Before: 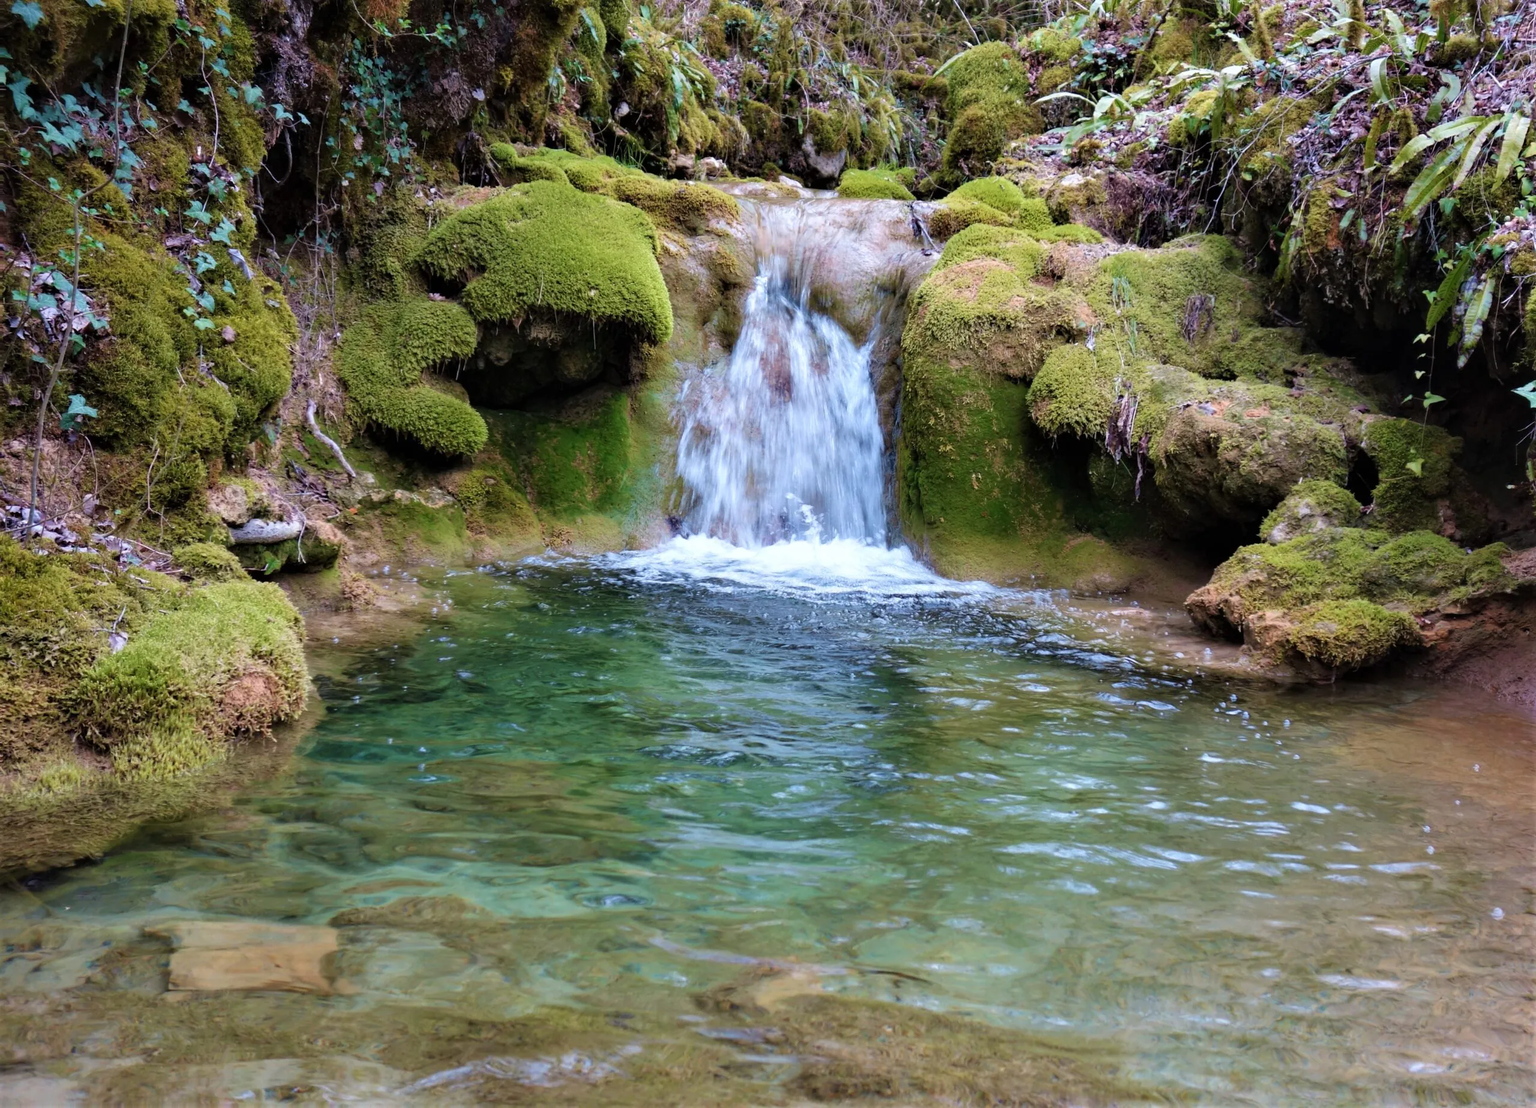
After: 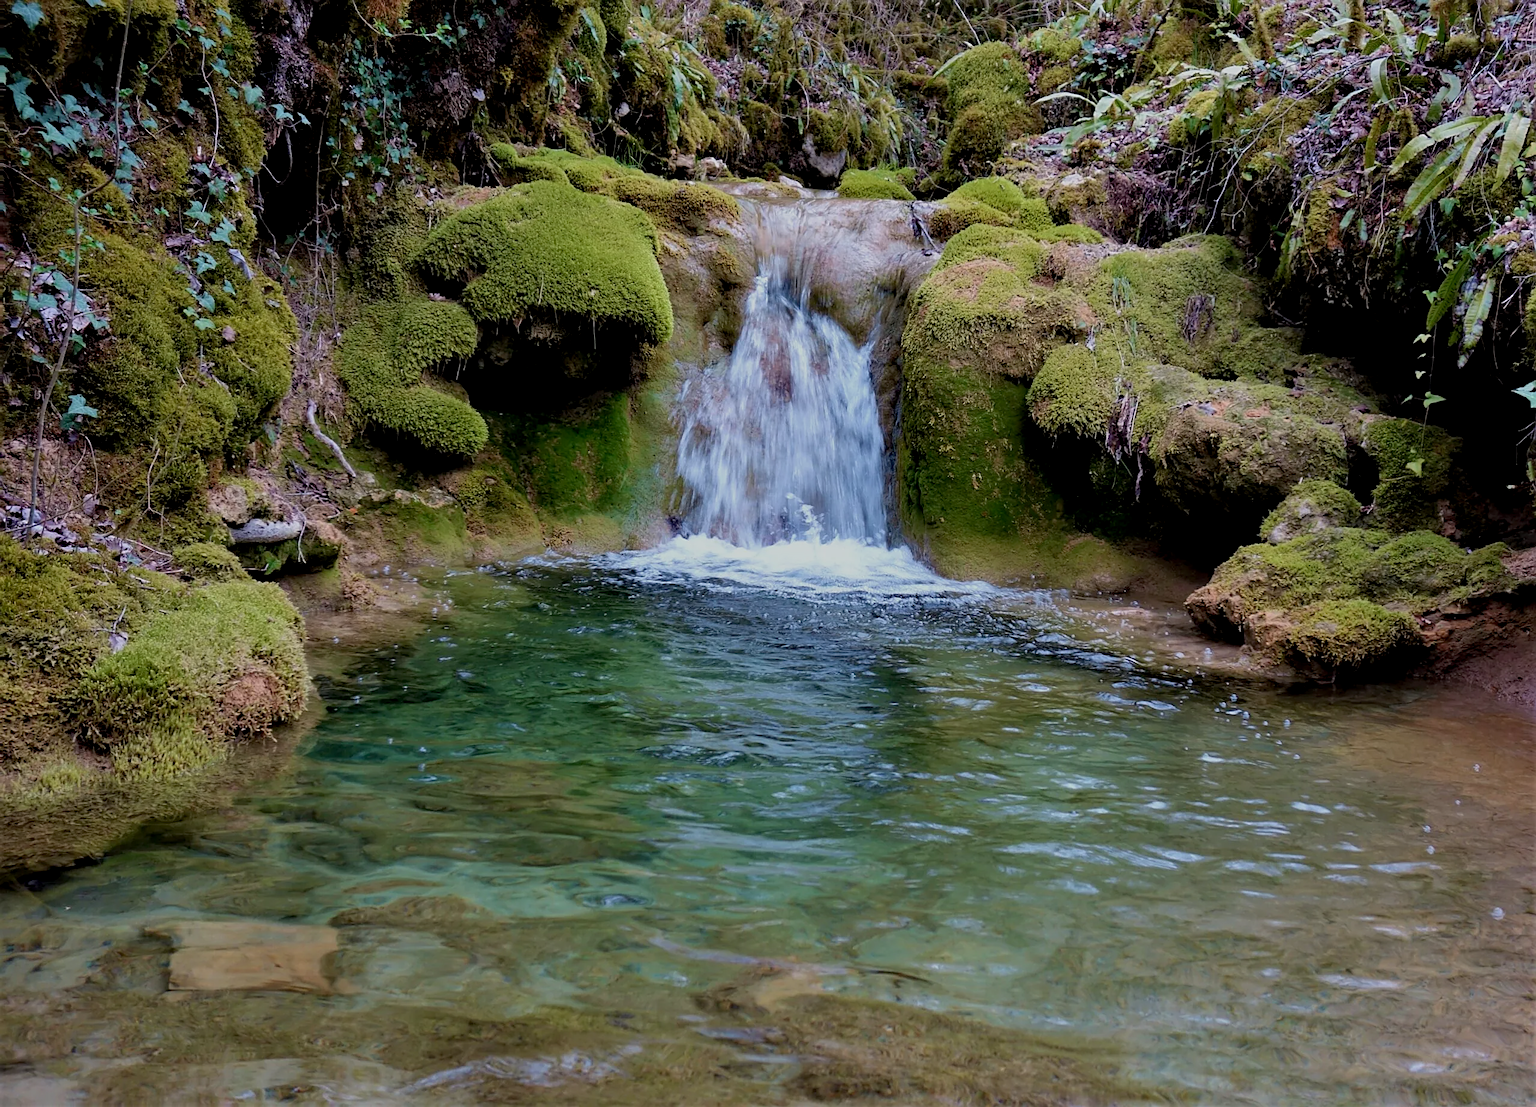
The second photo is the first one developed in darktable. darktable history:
sharpen: on, module defaults
shadows and highlights: radius 125.6, shadows 30.36, highlights -30.66, low approximation 0.01, soften with gaussian
exposure: black level correction 0.009, exposure -0.651 EV, compensate exposure bias true, compensate highlight preservation false
